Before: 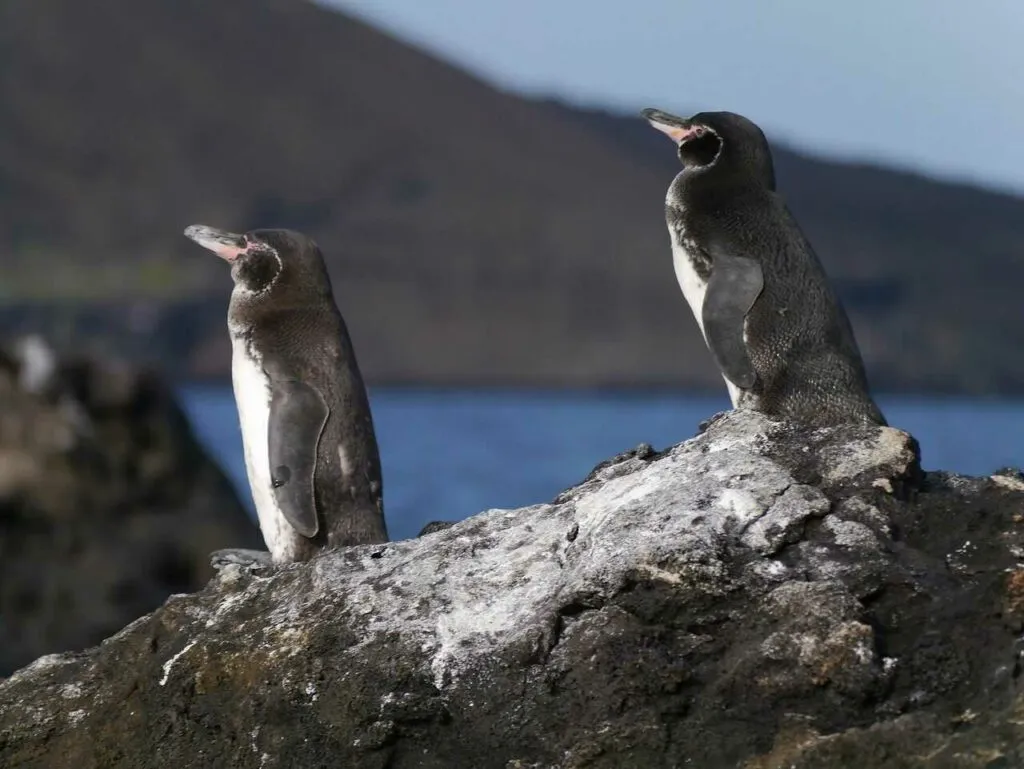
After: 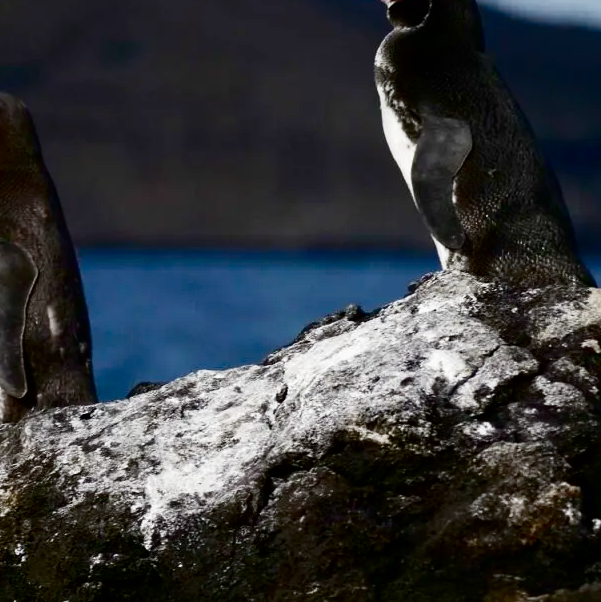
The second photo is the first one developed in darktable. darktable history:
base curve: curves: ch0 [(0, 0) (0.028, 0.03) (0.121, 0.232) (0.46, 0.748) (0.859, 0.968) (1, 1)], preserve colors none
crop and rotate: left 28.509%, top 18.116%, right 12.706%, bottom 3.551%
contrast brightness saturation: brightness -0.513
